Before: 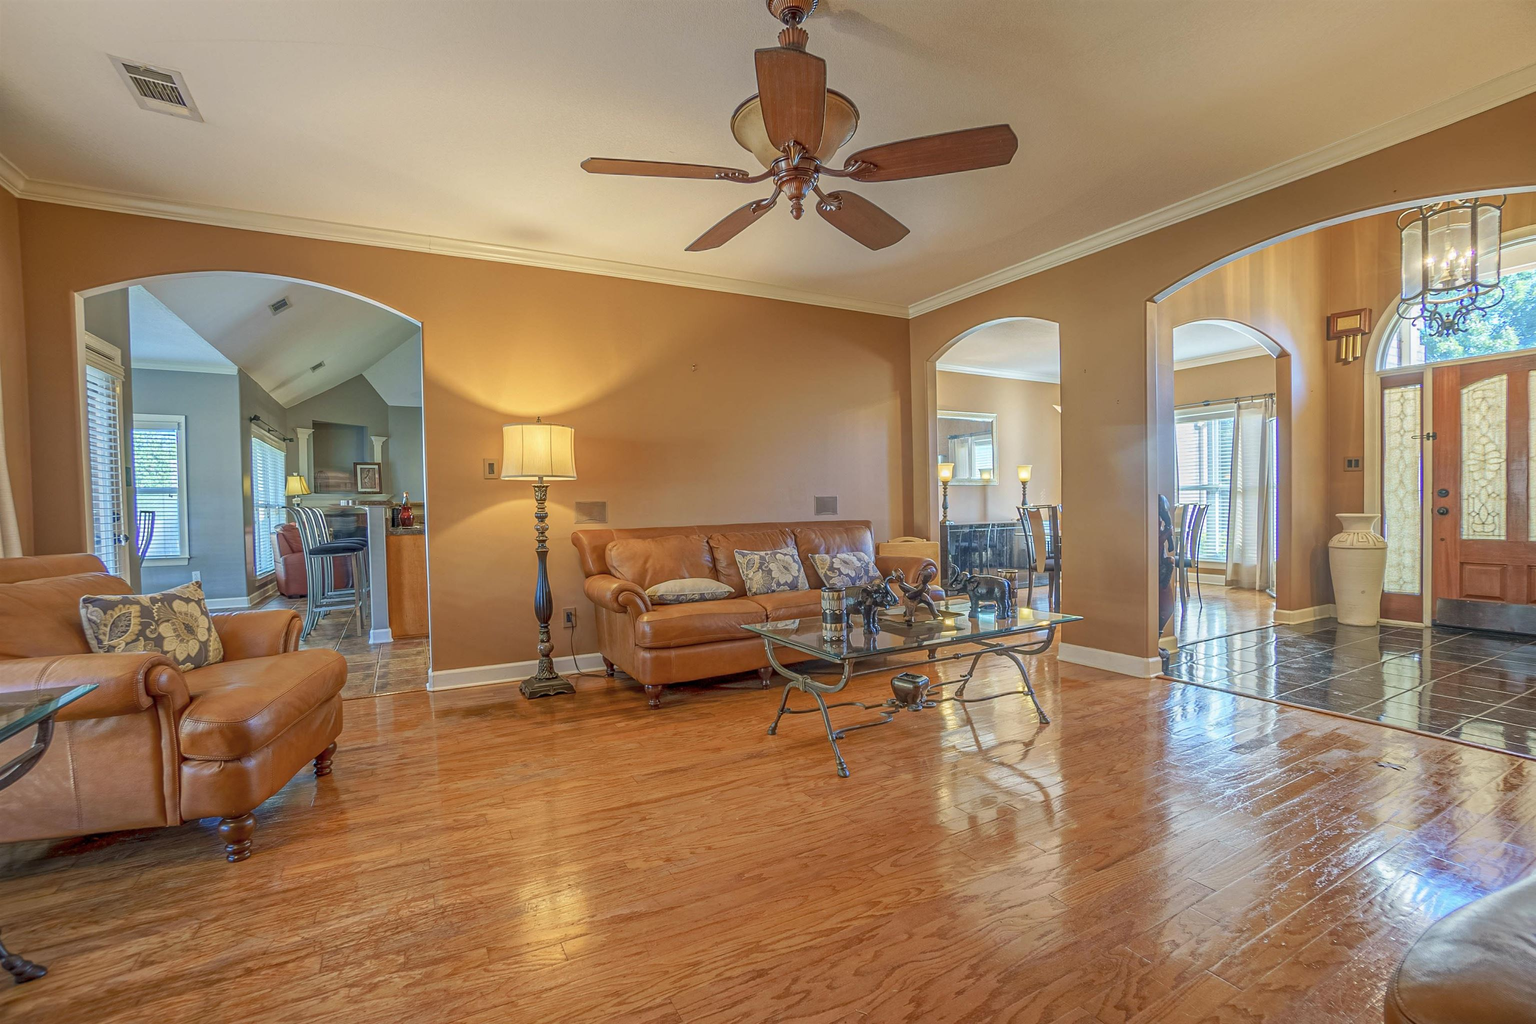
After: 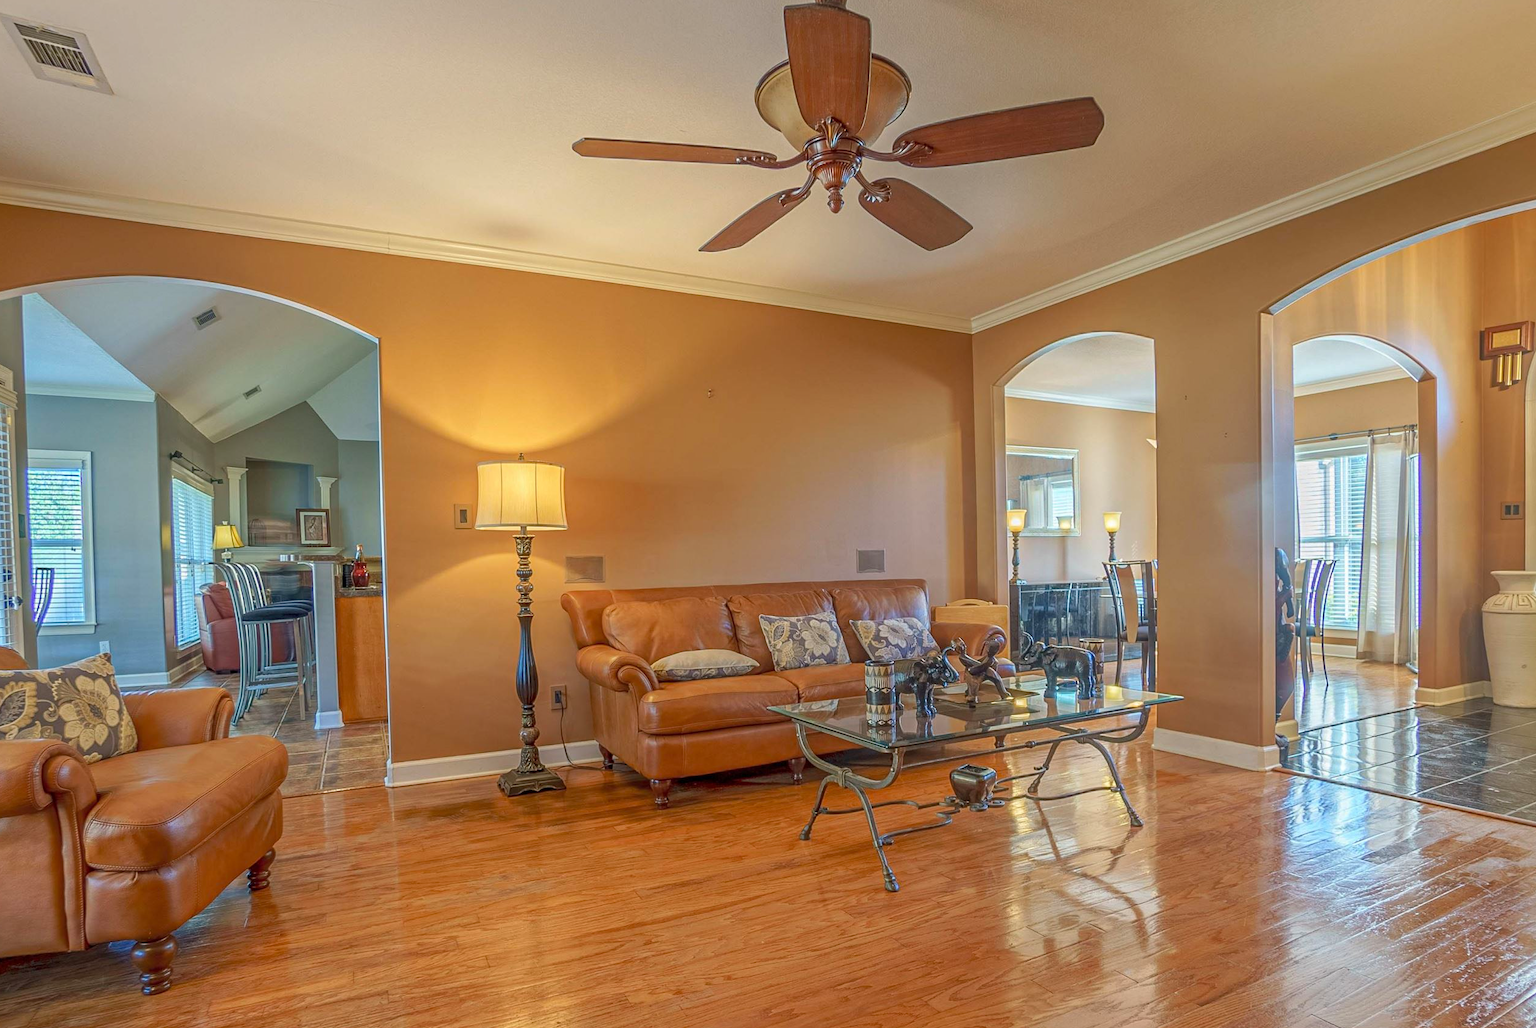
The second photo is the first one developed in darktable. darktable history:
crop and rotate: left 7.195%, top 4.381%, right 10.594%, bottom 13.045%
